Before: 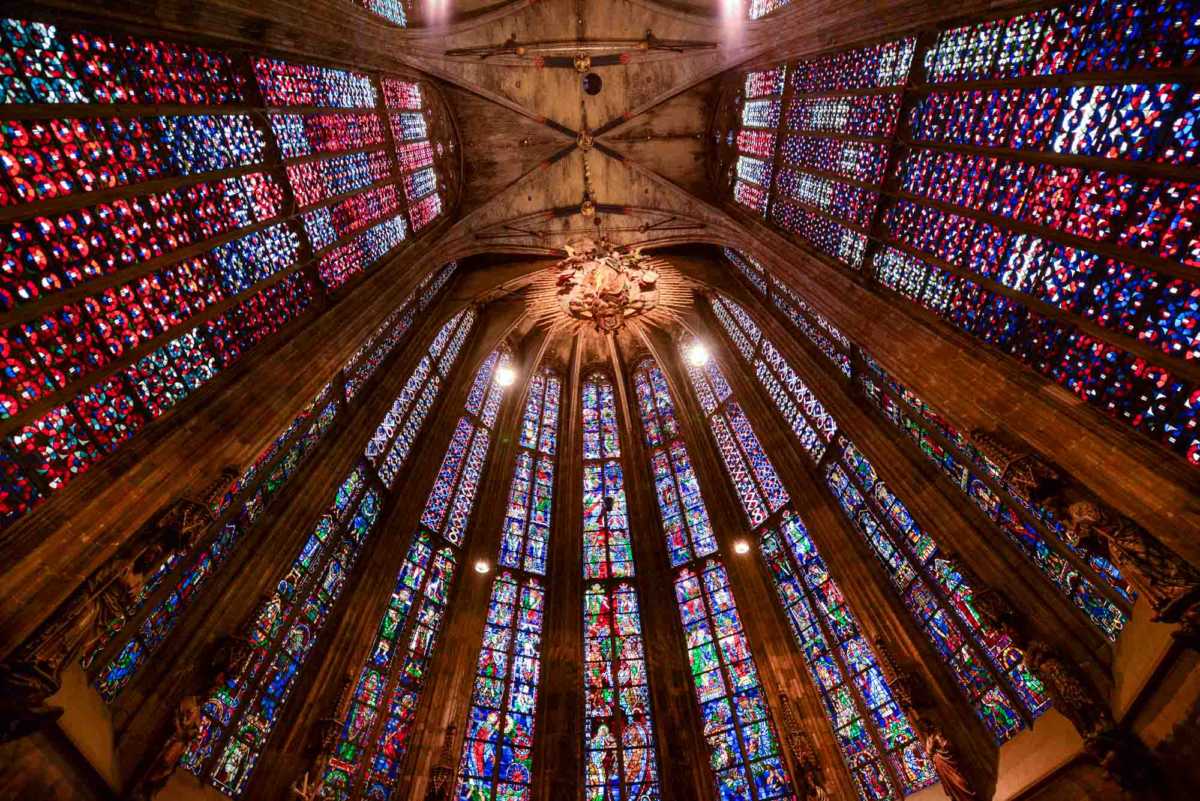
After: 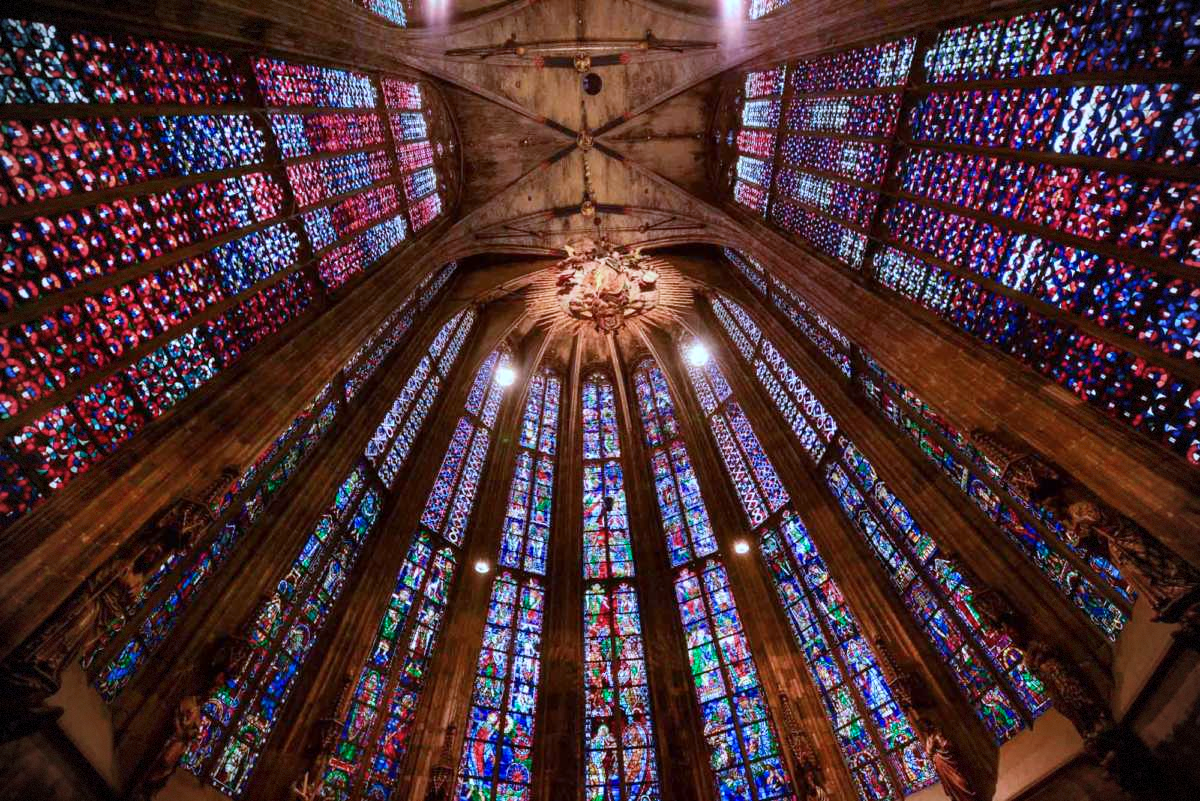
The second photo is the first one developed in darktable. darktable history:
vignetting: dithering 8-bit output, unbound false
color calibration: illuminant as shot in camera, x 0.378, y 0.381, temperature 4093.13 K, saturation algorithm version 1 (2020)
